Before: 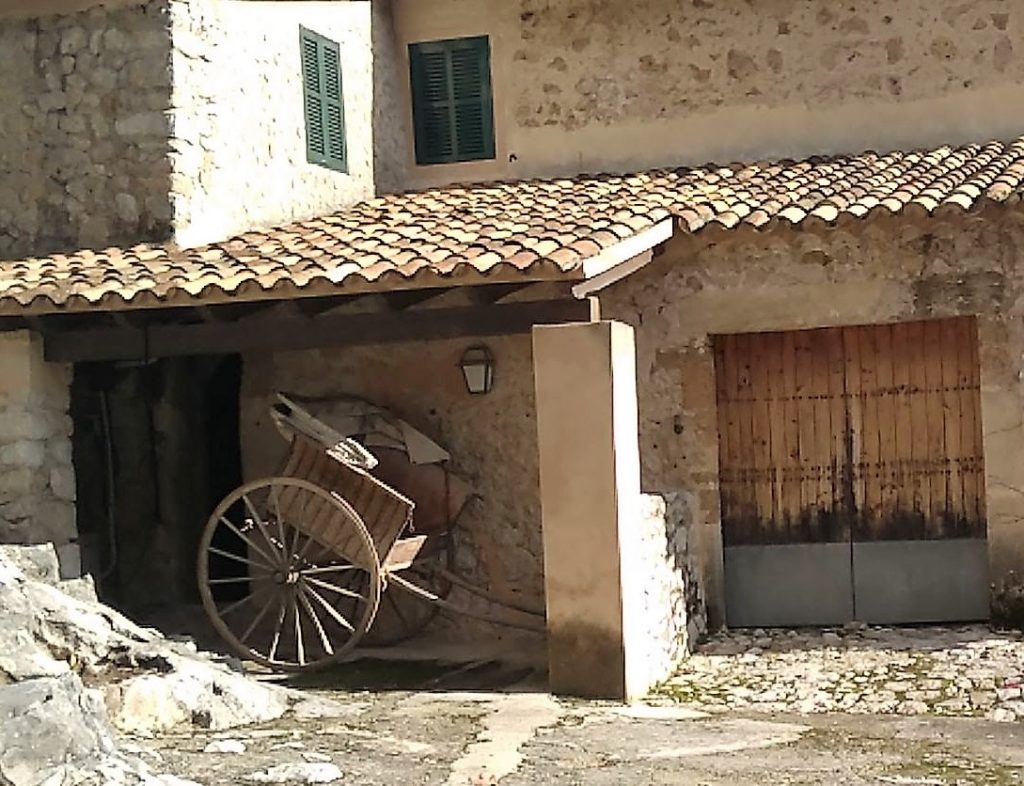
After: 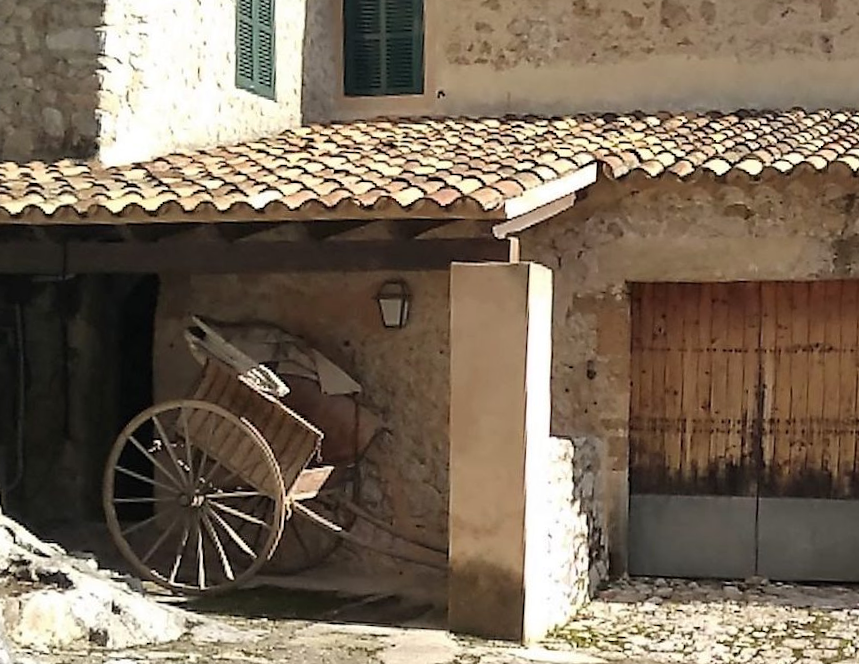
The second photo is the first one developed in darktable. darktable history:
crop and rotate: angle -3.22°, left 5.361%, top 5.208%, right 4.662%, bottom 4.219%
